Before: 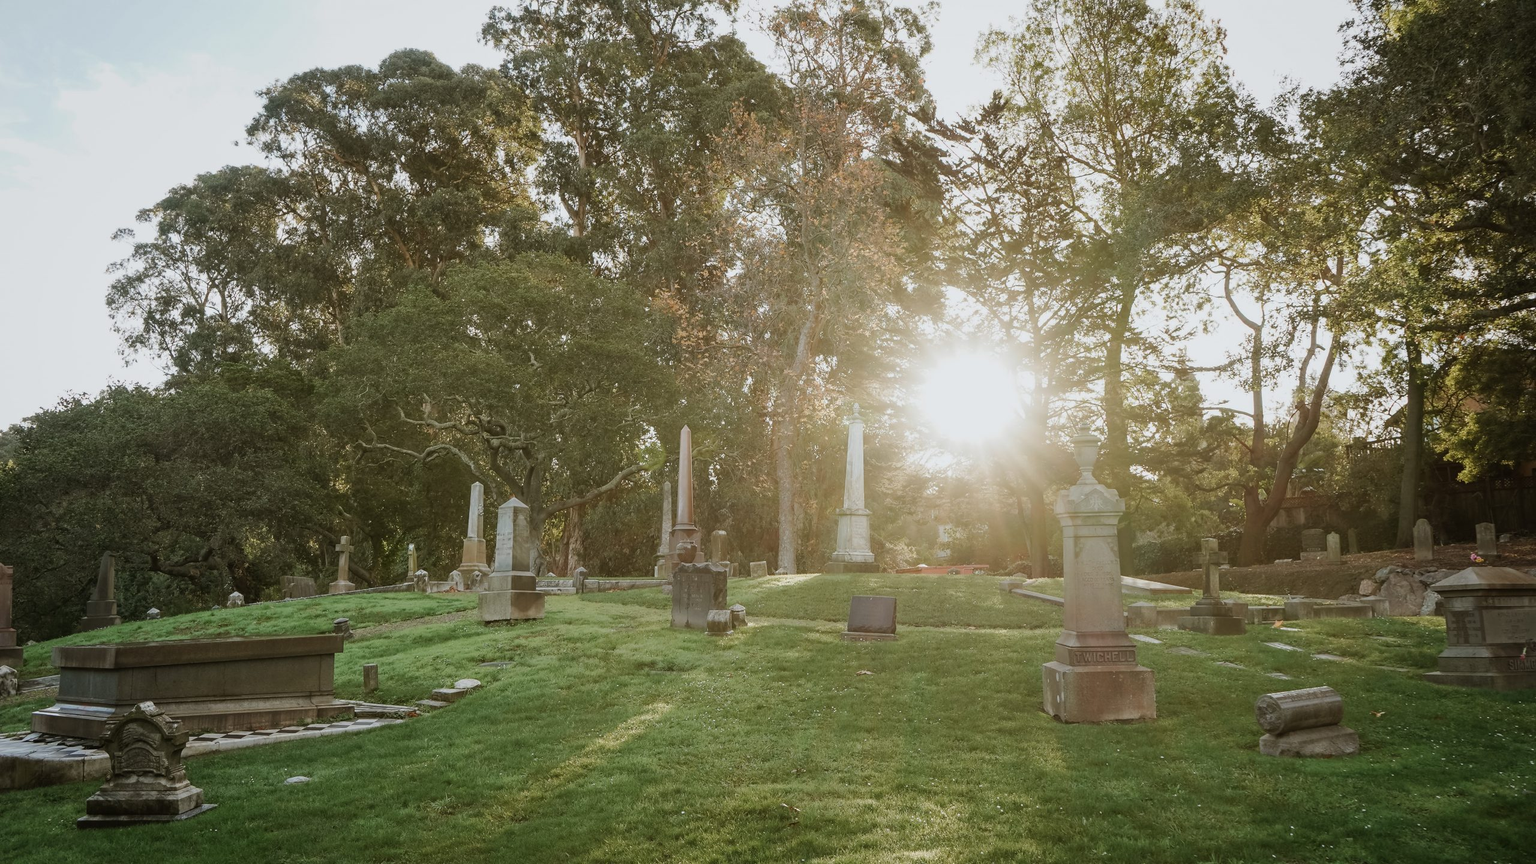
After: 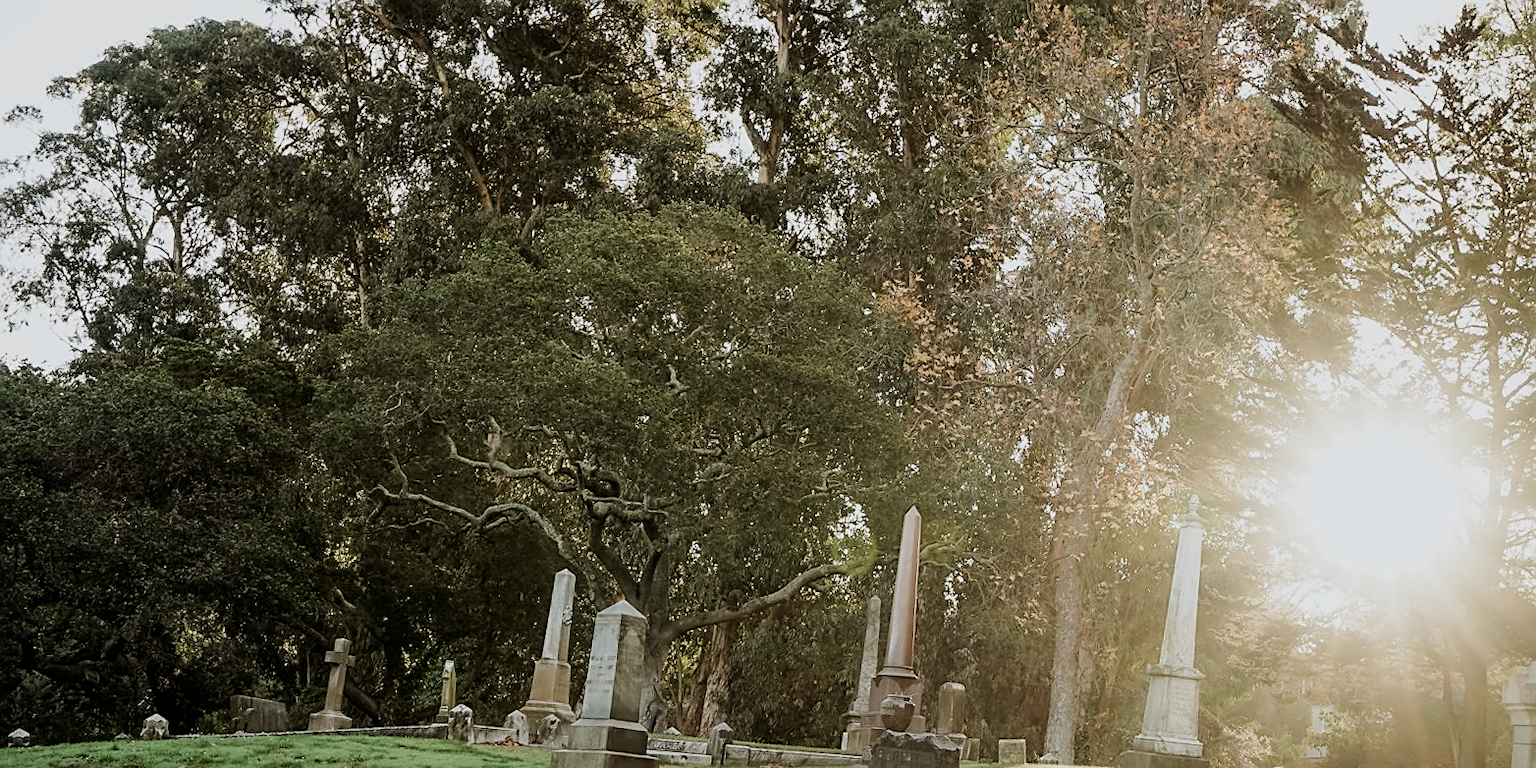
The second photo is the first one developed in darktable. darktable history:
exposure: black level correction 0.001, compensate highlight preservation false
filmic rgb: black relative exposure -5 EV, white relative exposure 3.5 EV, hardness 3.19, contrast 1.4, highlights saturation mix -30%
sharpen: on, module defaults
crop and rotate: angle -4.99°, left 2.122%, top 6.945%, right 27.566%, bottom 30.519%
